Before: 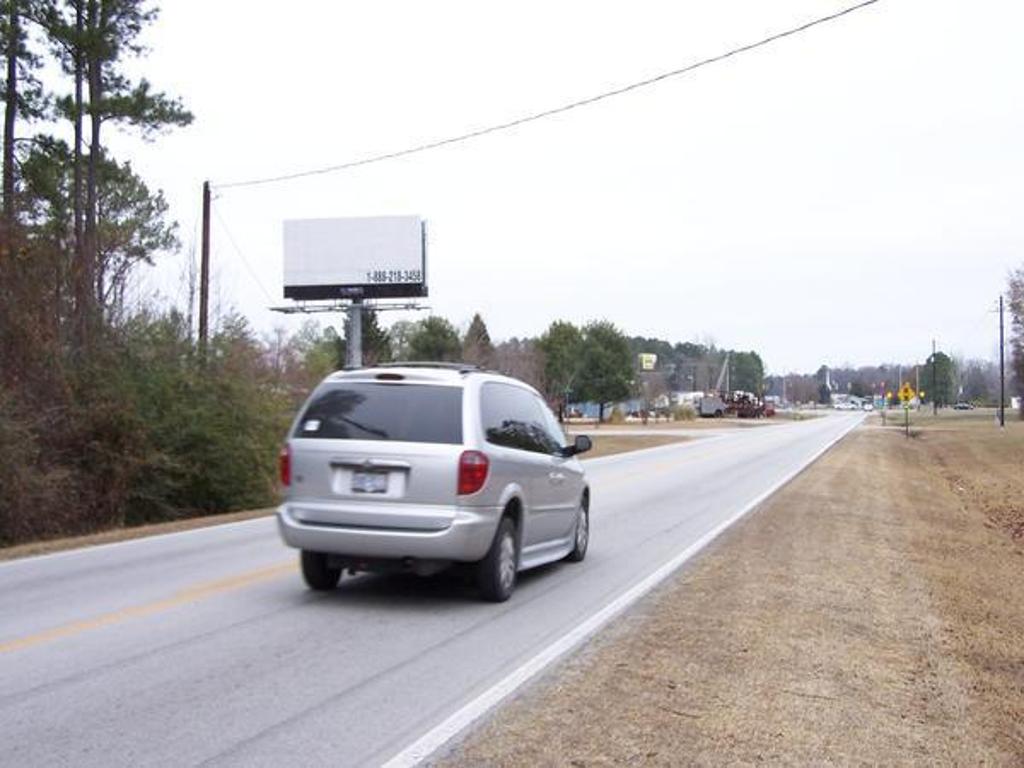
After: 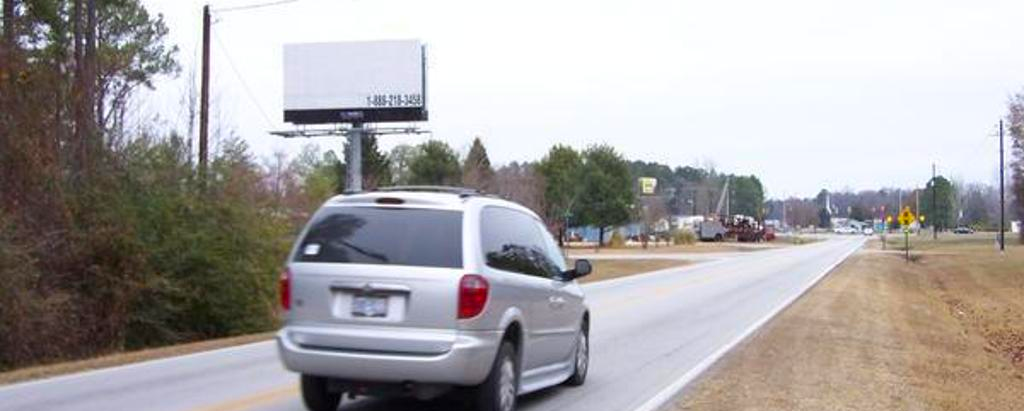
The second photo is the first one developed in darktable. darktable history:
crop and rotate: top 23.043%, bottom 23.437%
color balance rgb: perceptual saturation grading › global saturation 20%, global vibrance 20%
